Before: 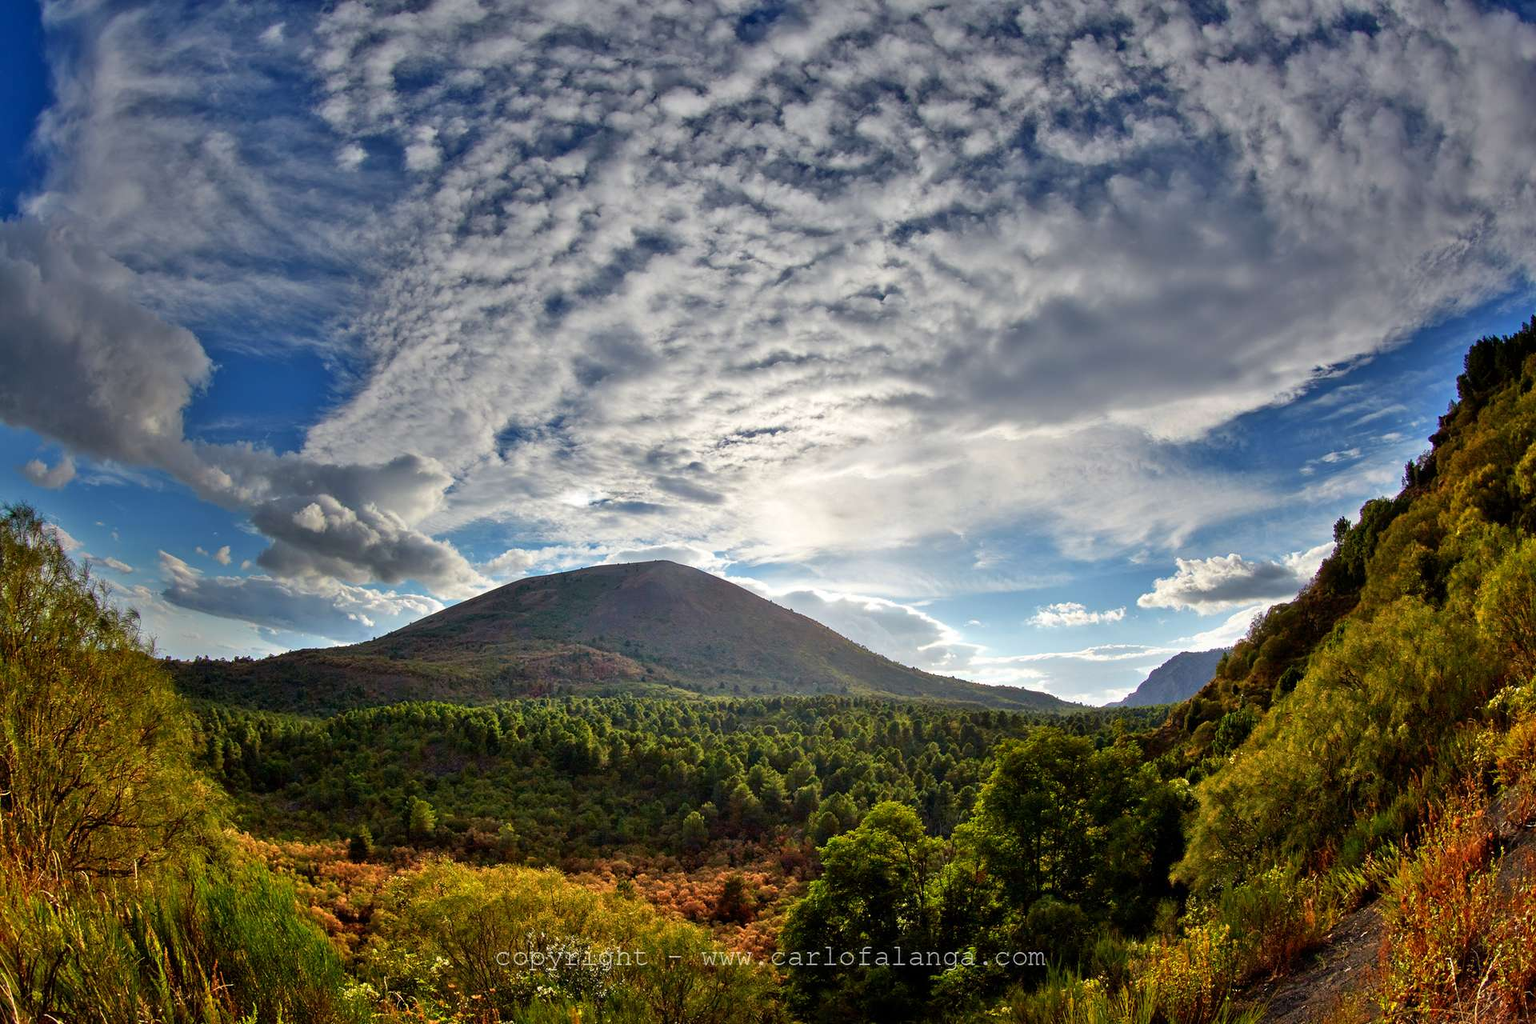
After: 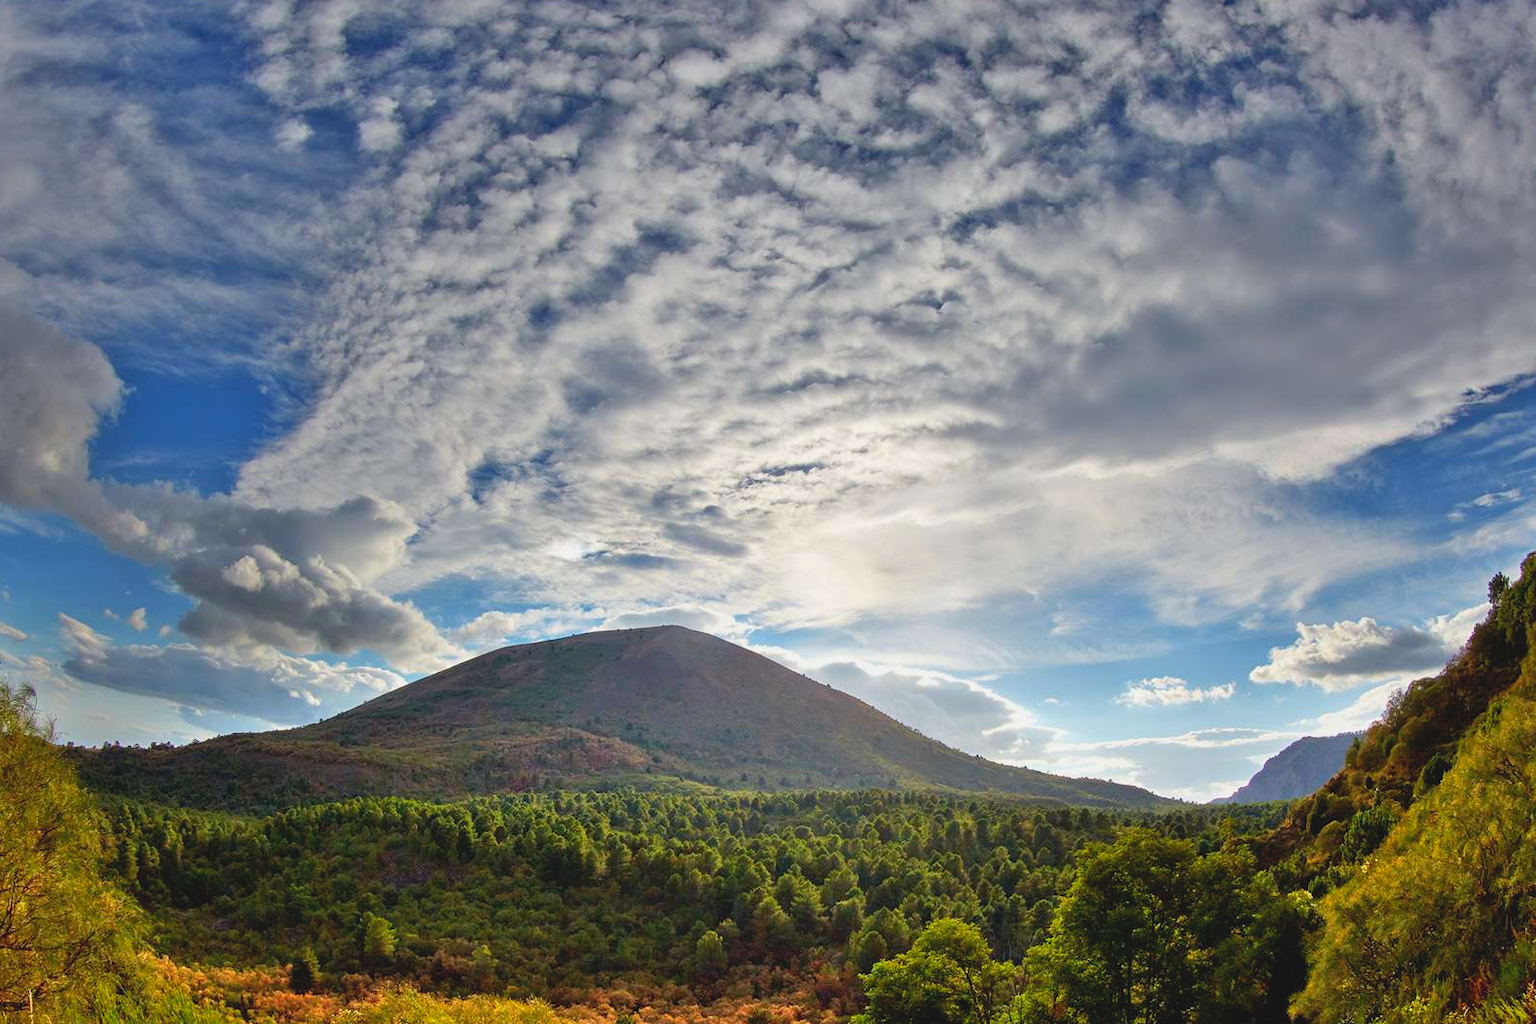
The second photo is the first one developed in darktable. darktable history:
crop and rotate: left 7.196%, top 4.574%, right 10.605%, bottom 13.178%
contrast brightness saturation: contrast -0.1, brightness 0.05, saturation 0.08
